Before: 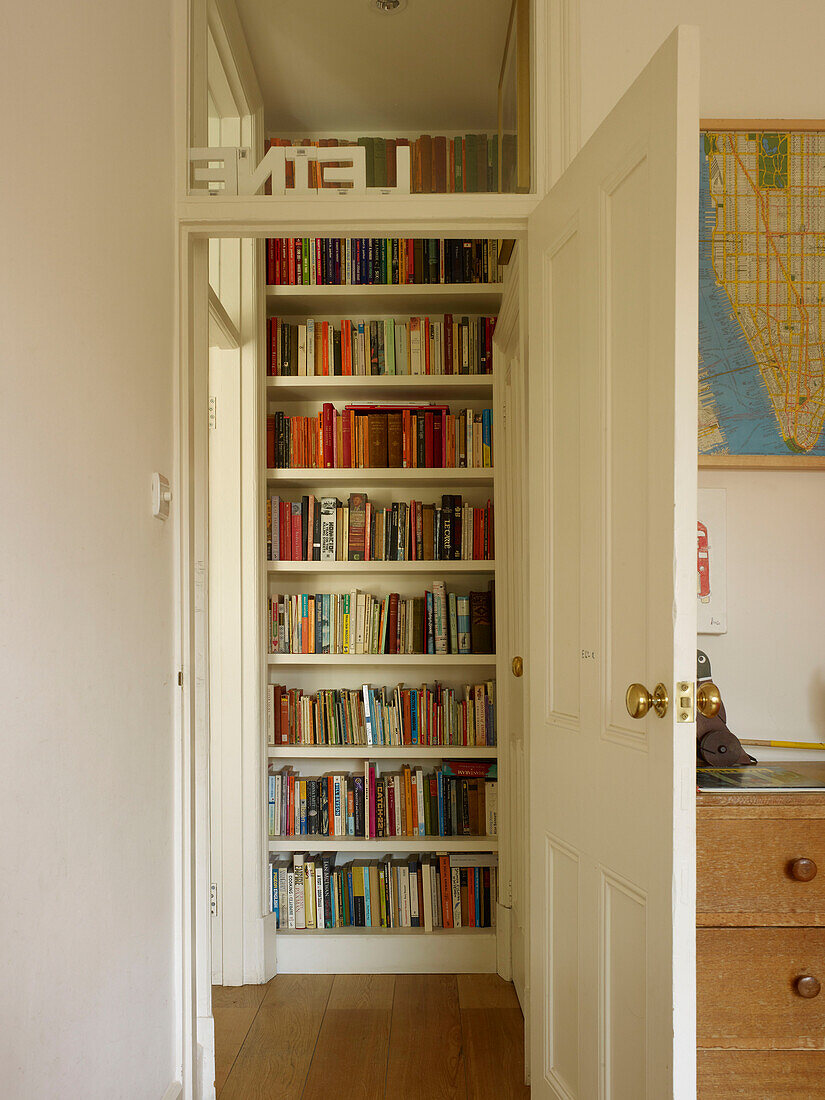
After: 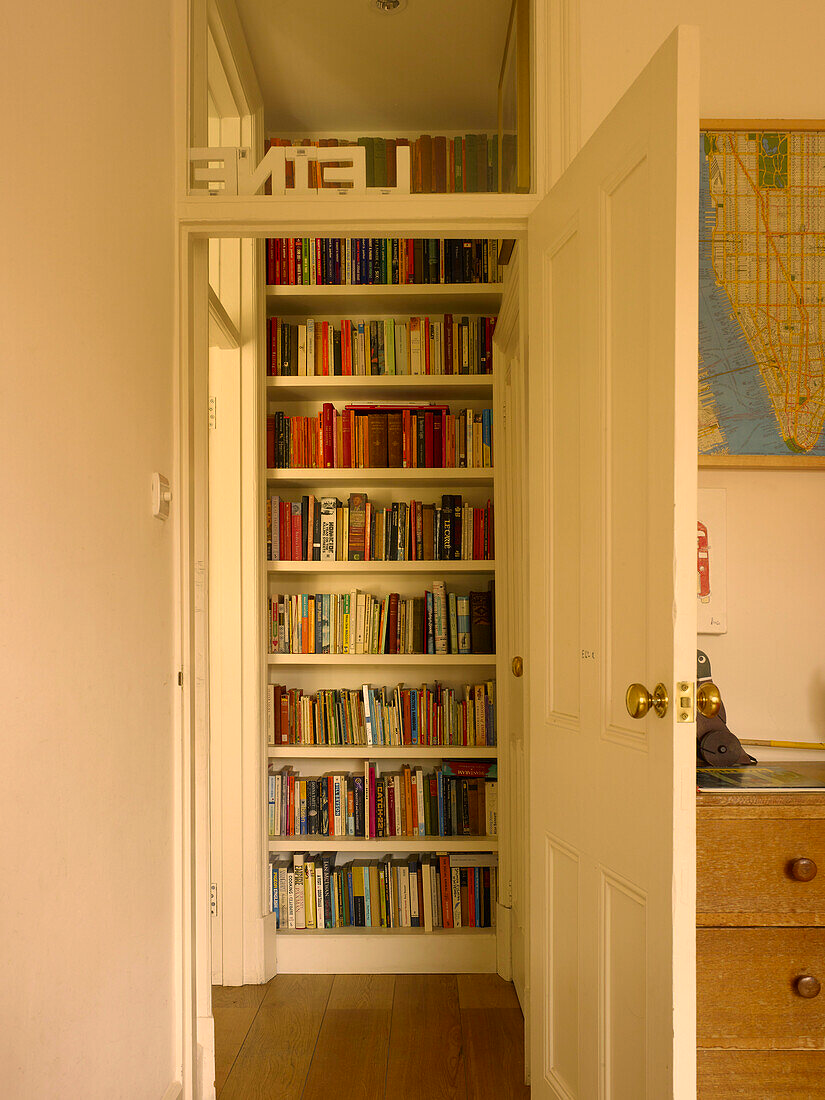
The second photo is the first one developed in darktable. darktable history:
color correction: highlights a* 14.78, highlights b* 31.38
